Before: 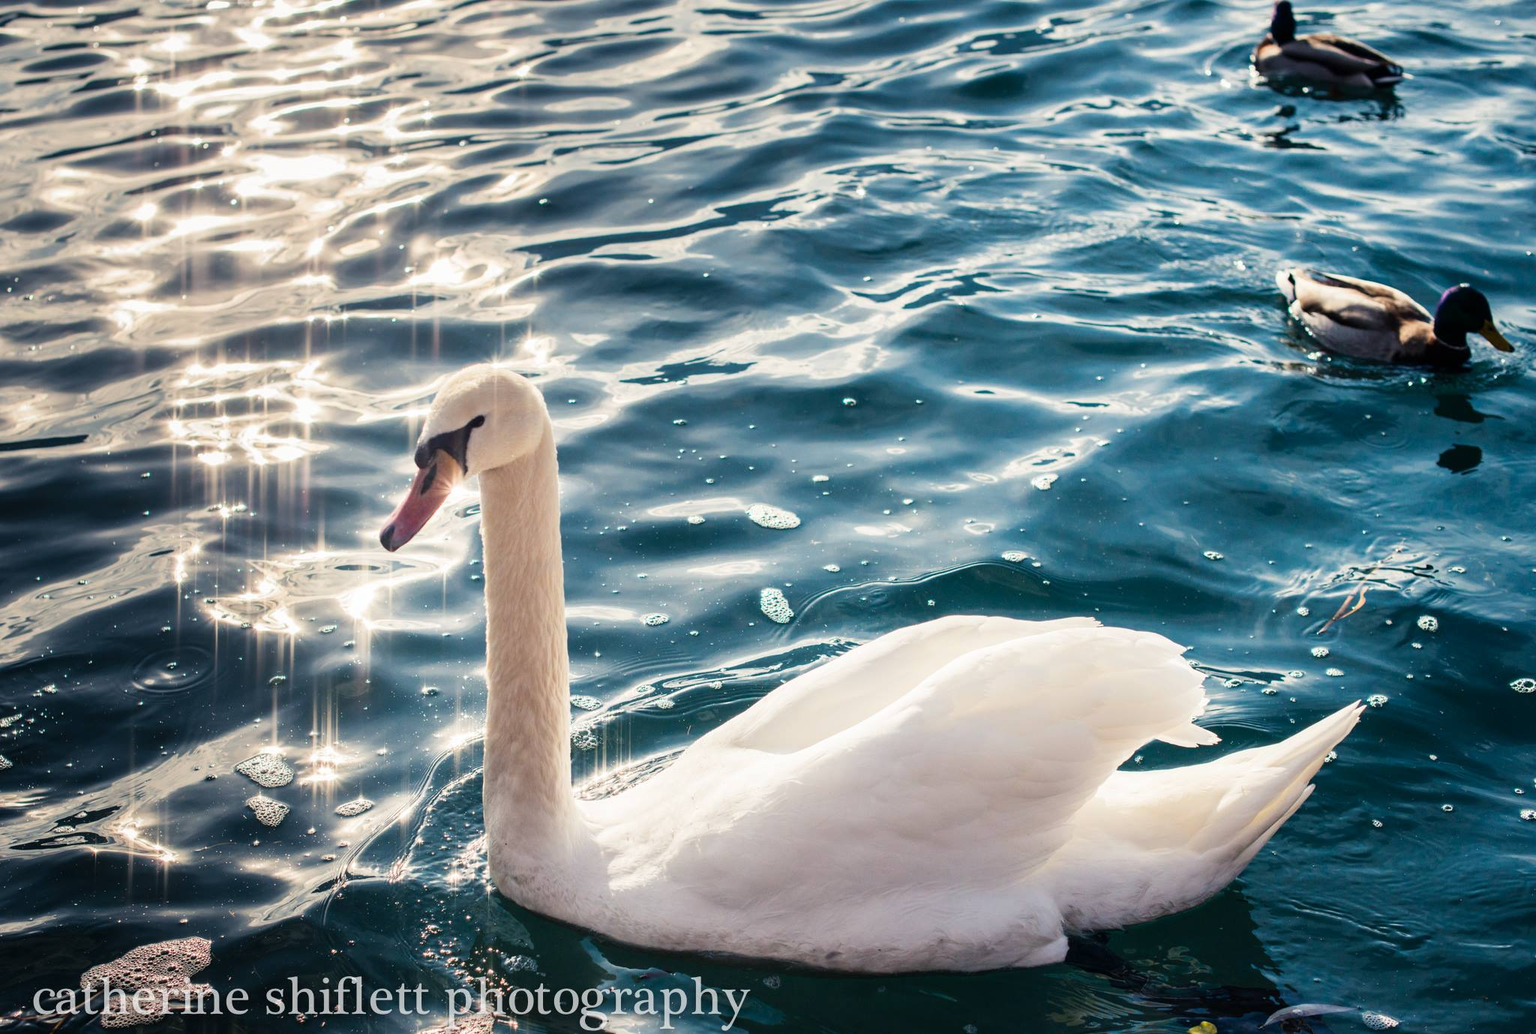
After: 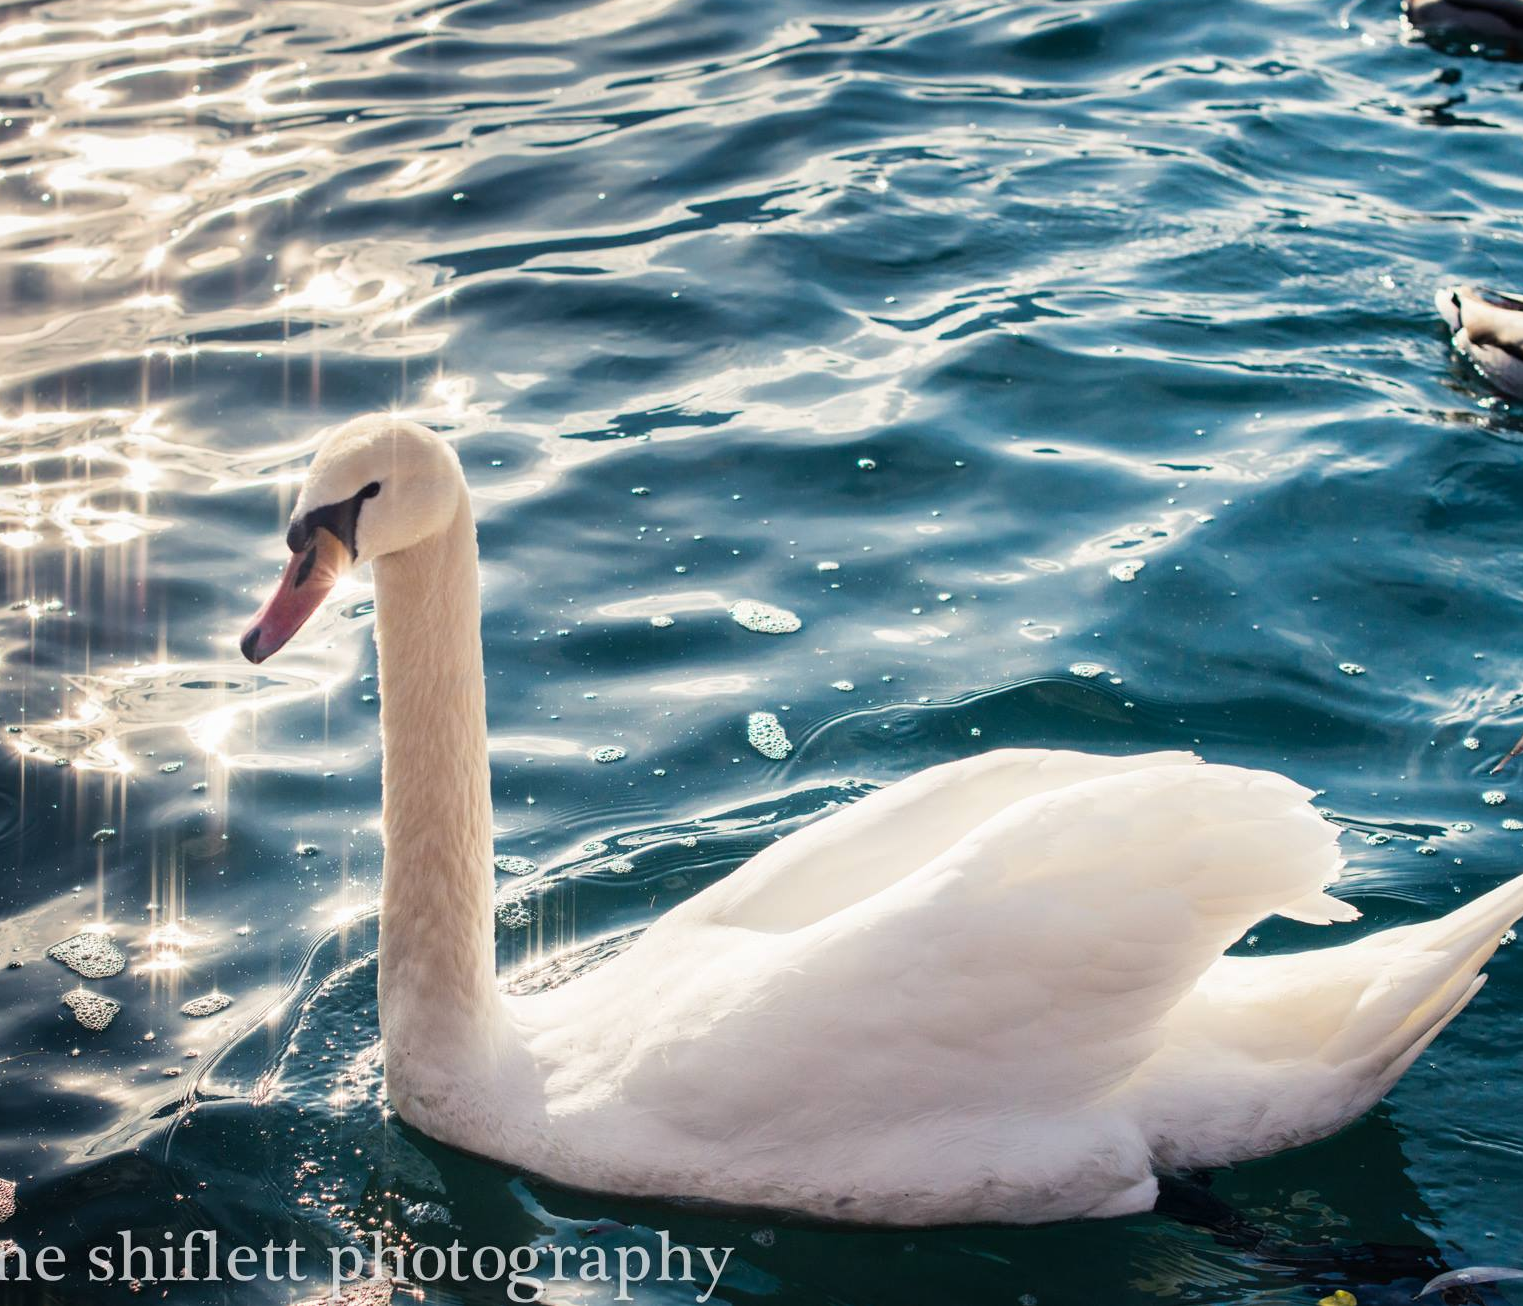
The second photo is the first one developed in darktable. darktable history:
tone equalizer: smoothing diameter 2.21%, edges refinement/feathering 23.9, mask exposure compensation -1.57 EV, filter diffusion 5
crop and rotate: left 12.995%, top 5.236%, right 12.595%
